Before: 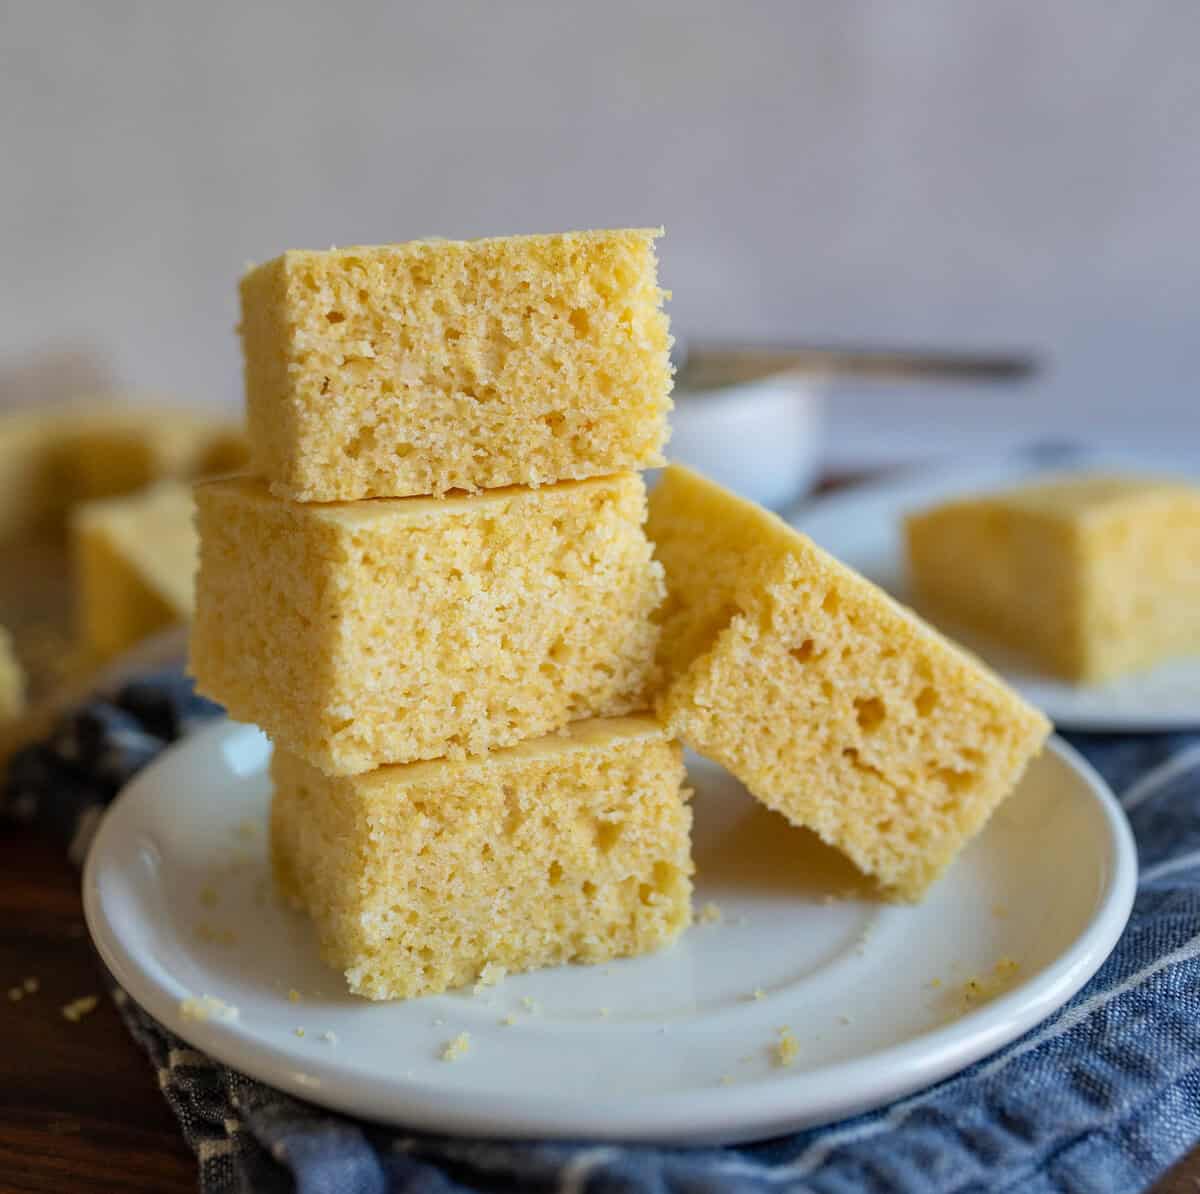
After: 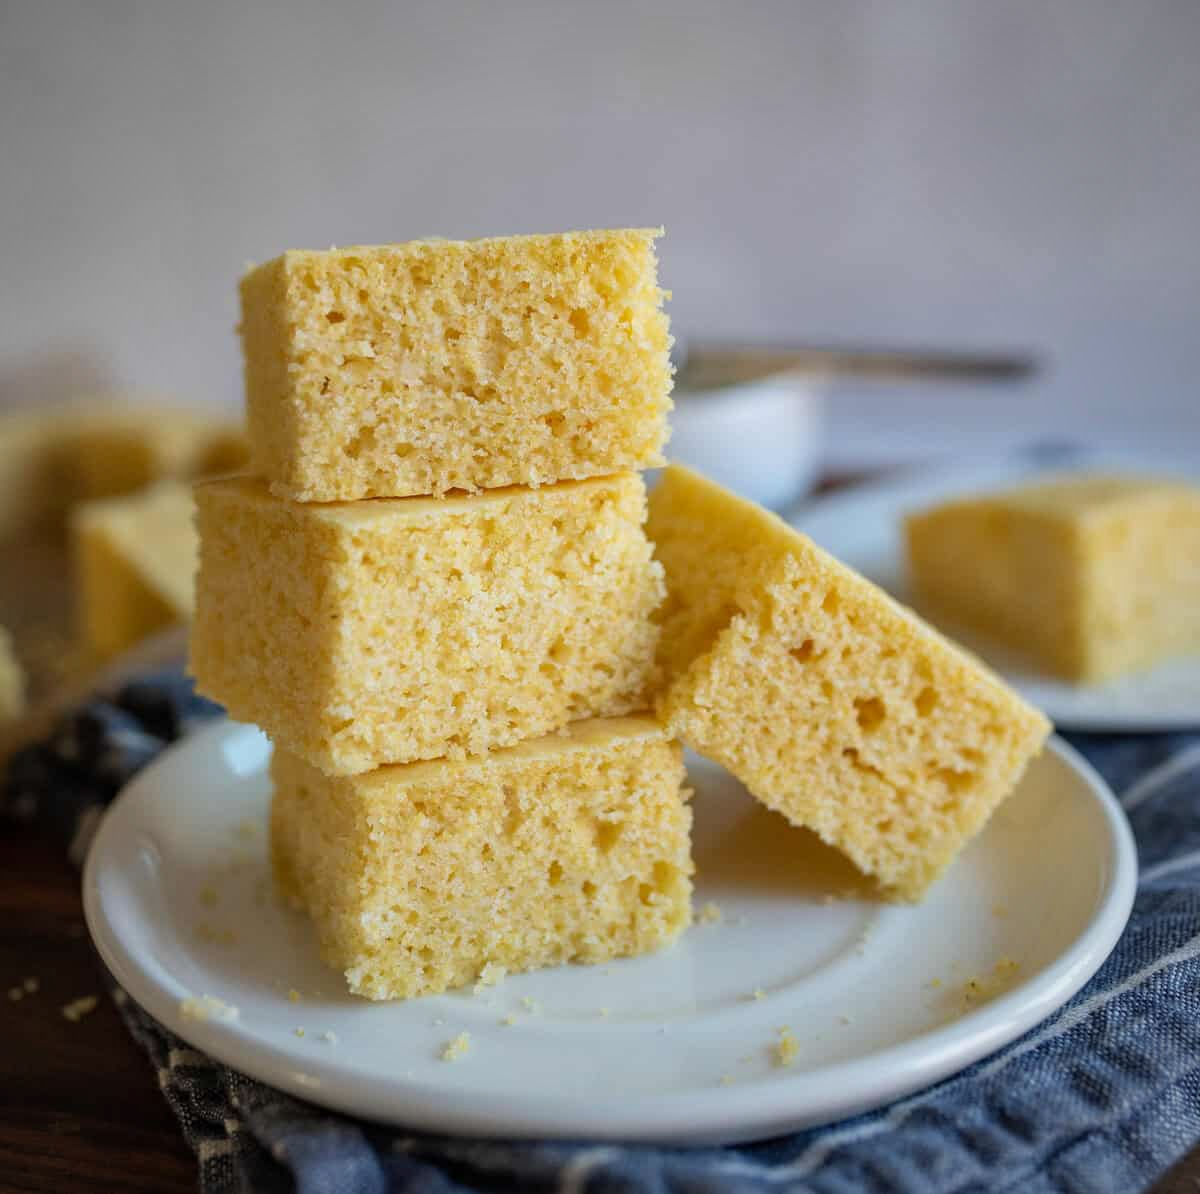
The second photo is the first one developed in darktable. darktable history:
vignetting: fall-off radius 61.21%, brightness -0.411, saturation -0.311, center (0, 0.005)
